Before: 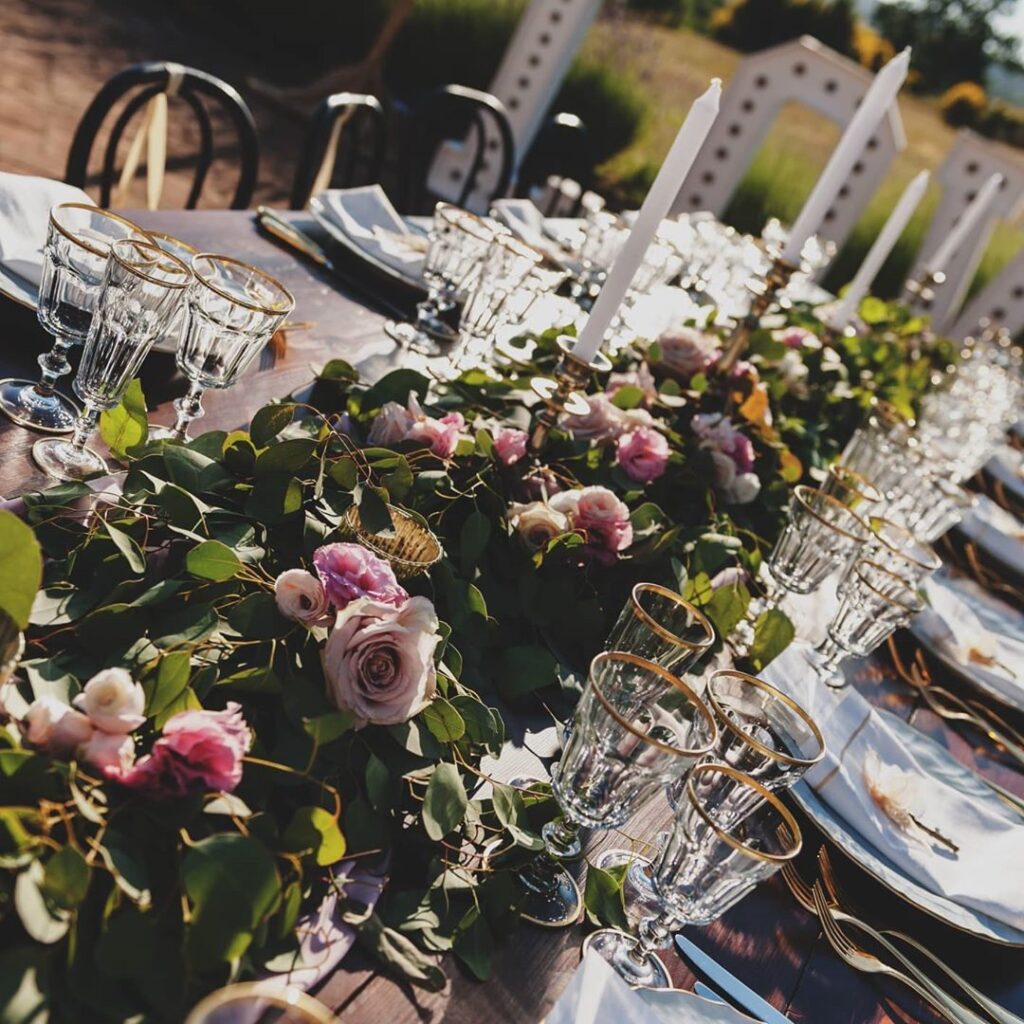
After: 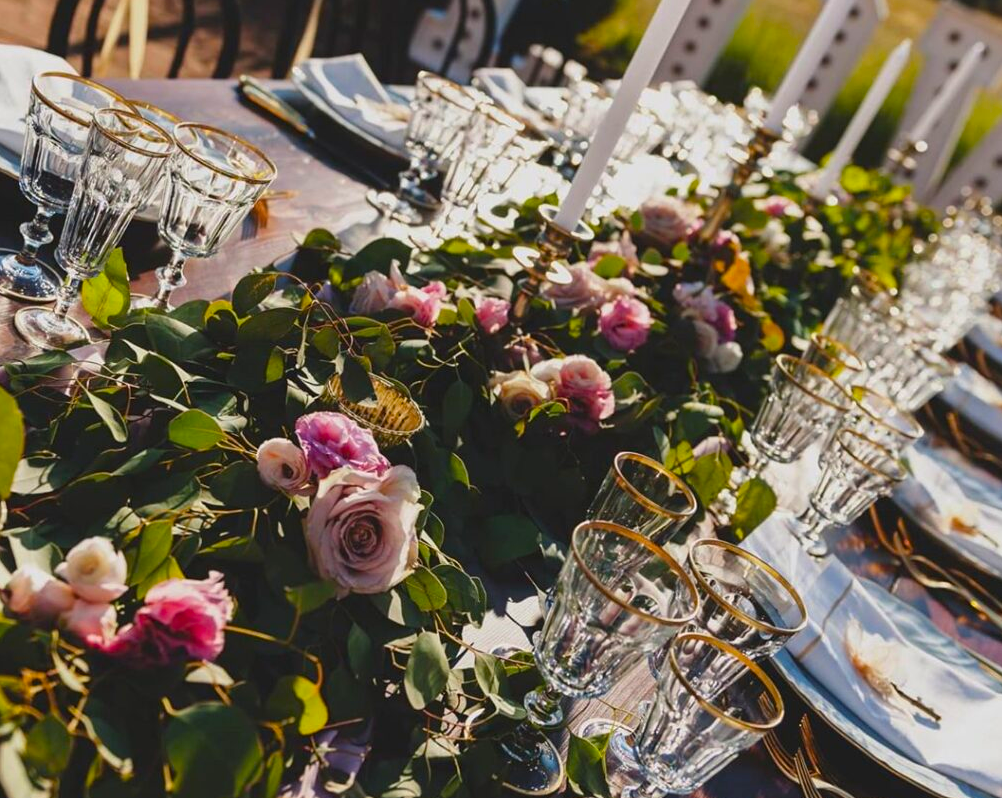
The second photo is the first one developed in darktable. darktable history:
crop and rotate: left 1.814%, top 12.818%, right 0.25%, bottom 9.225%
color balance rgb: perceptual saturation grading › global saturation 30%, global vibrance 20%
